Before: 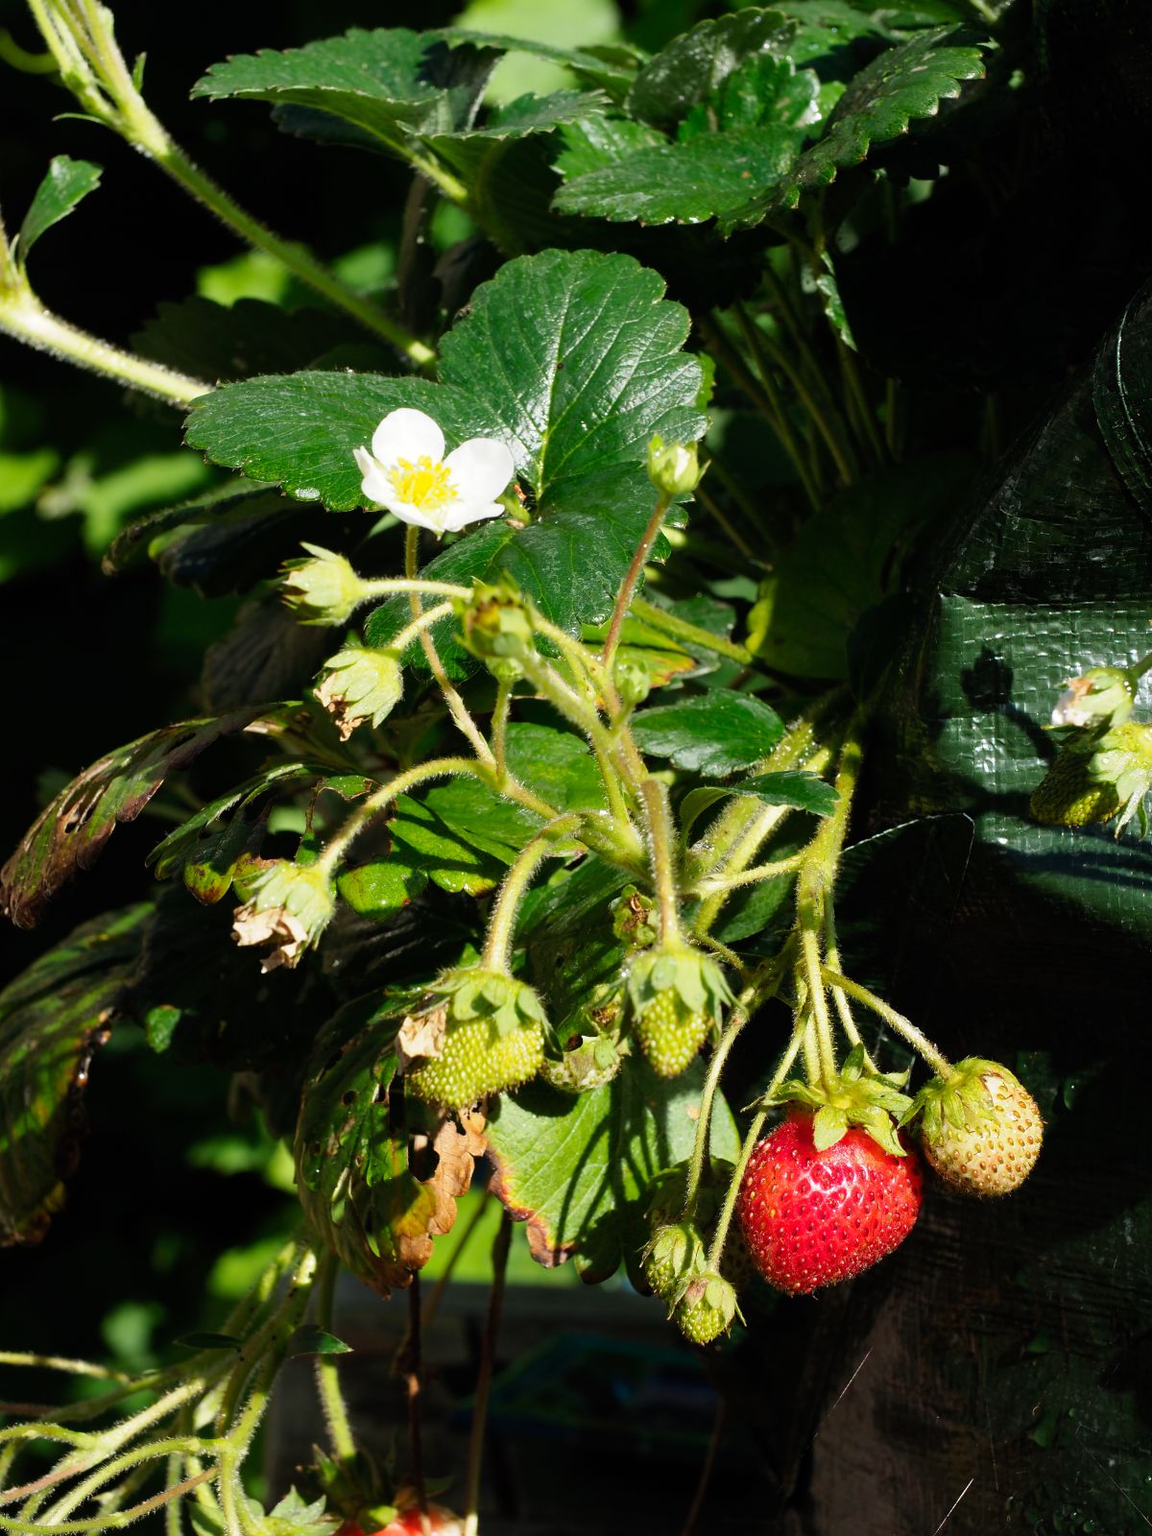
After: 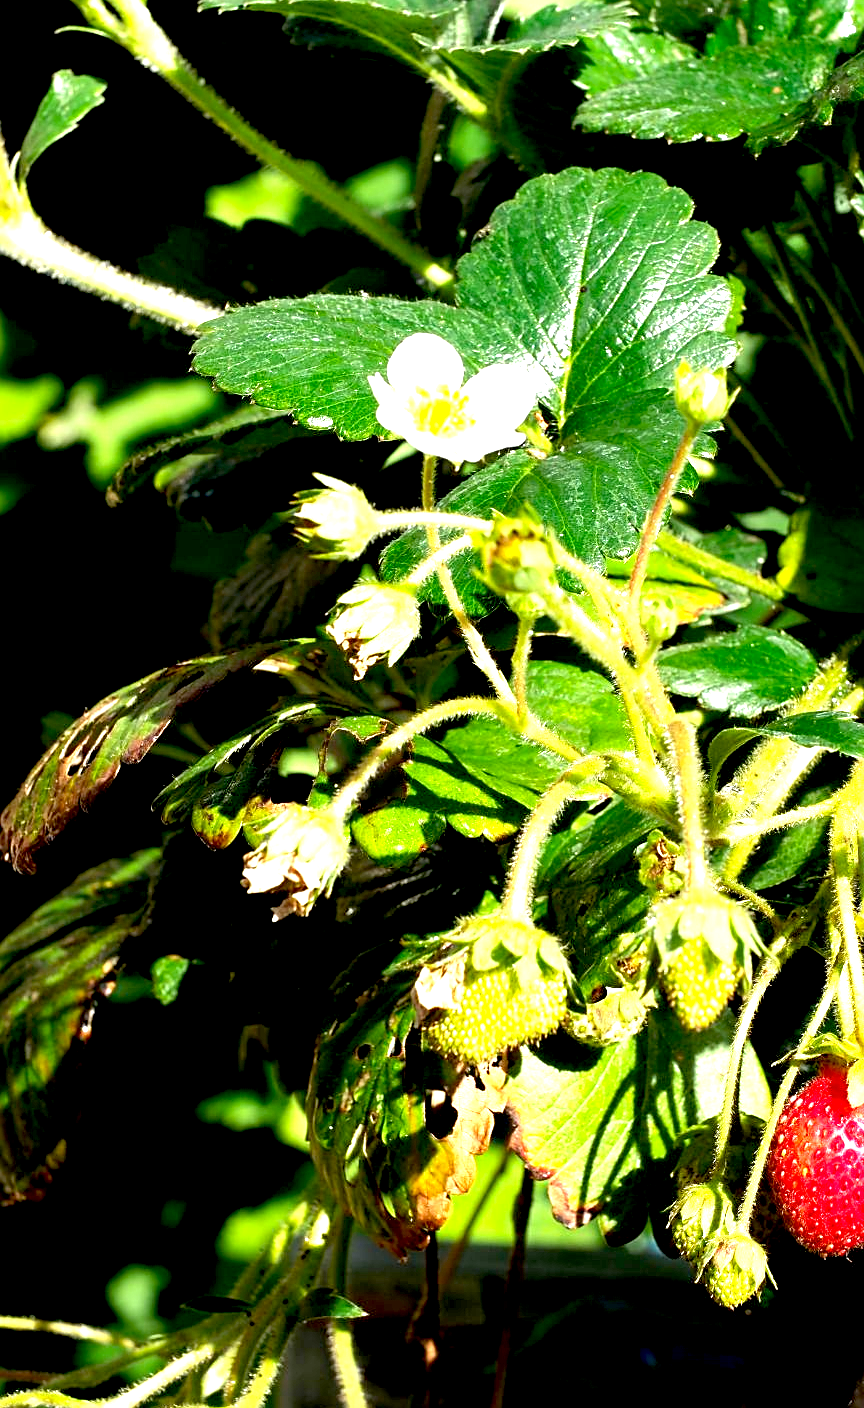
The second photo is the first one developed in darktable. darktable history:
crop: top 5.803%, right 27.864%, bottom 5.804%
exposure: black level correction 0.009, exposure 1.425 EV, compensate highlight preservation false
sharpen: on, module defaults
